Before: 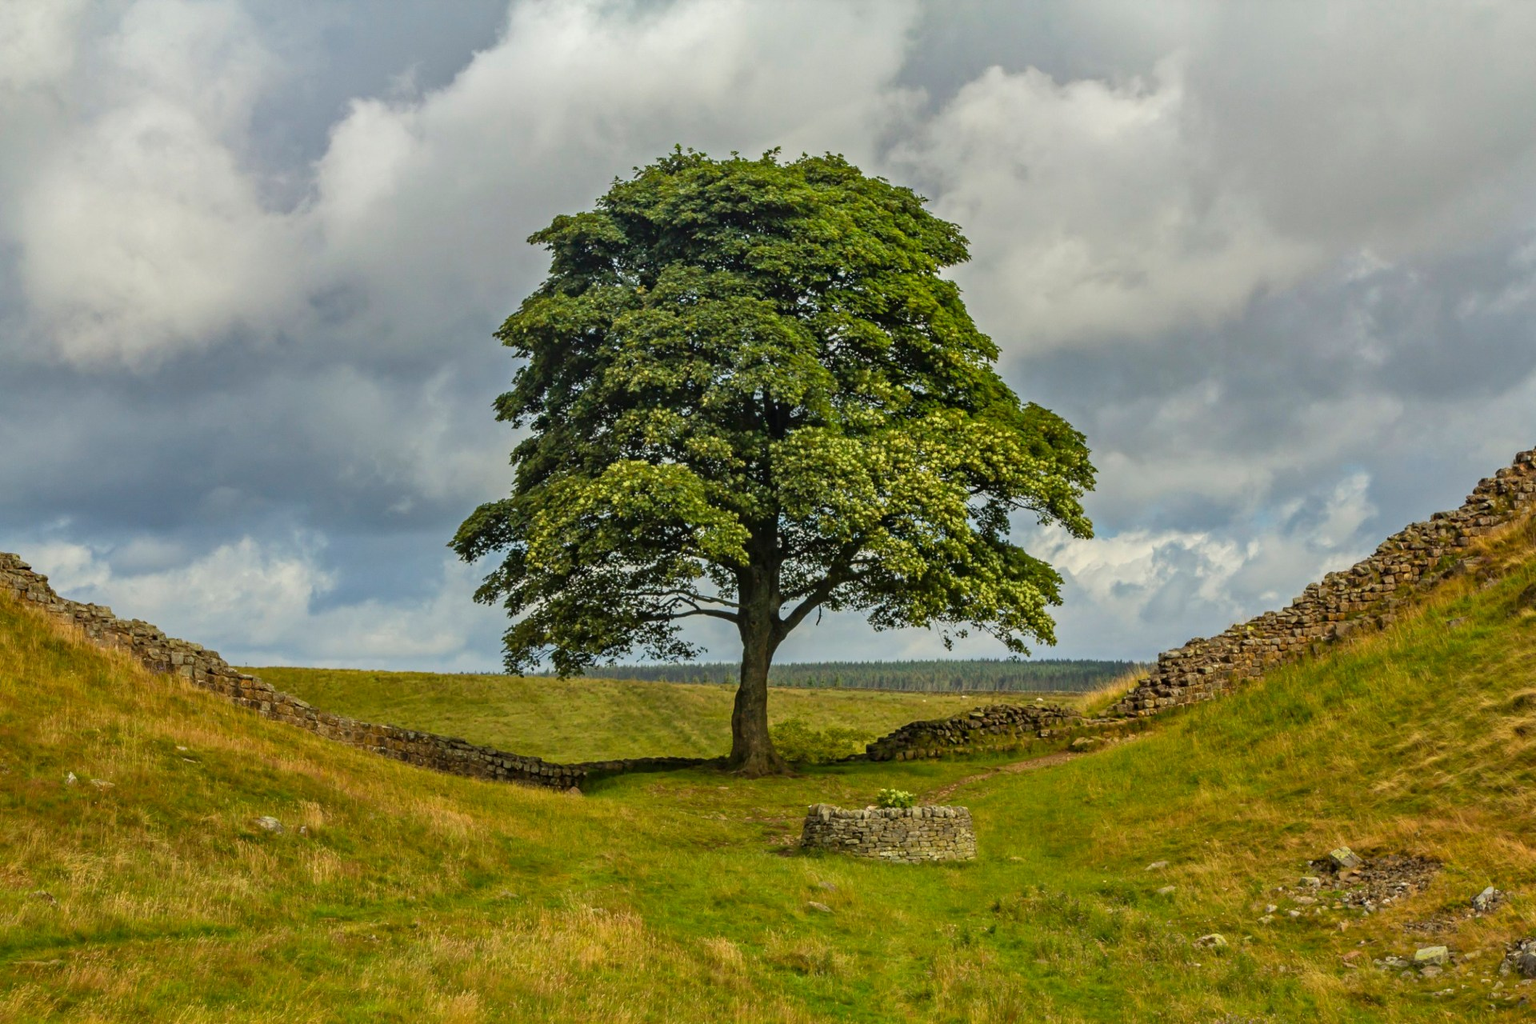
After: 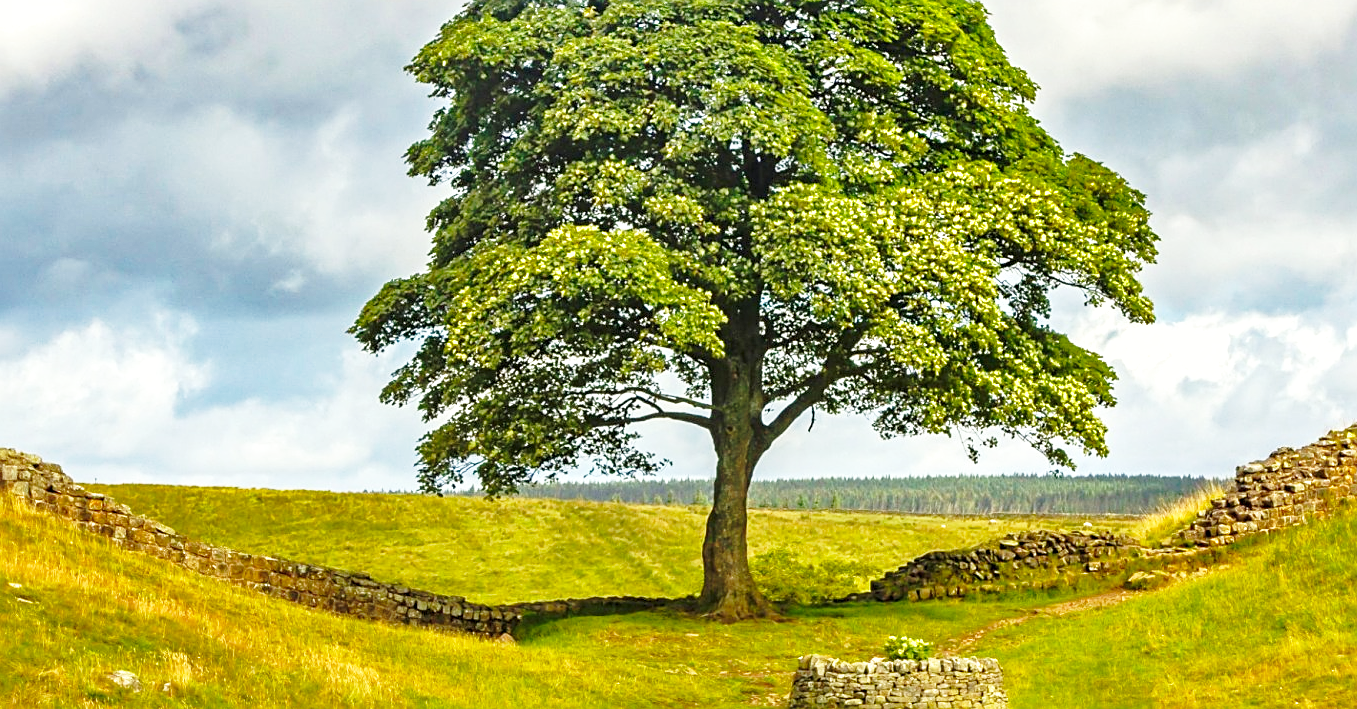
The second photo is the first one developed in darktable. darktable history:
crop: left 11.069%, top 27.345%, right 18.245%, bottom 17.24%
sharpen: amount 0.499
exposure: black level correction 0, exposure 0.899 EV, compensate exposure bias true, compensate highlight preservation false
base curve: curves: ch0 [(0, 0) (0.028, 0.03) (0.121, 0.232) (0.46, 0.748) (0.859, 0.968) (1, 1)], preserve colors none
shadows and highlights: highlights color adjustment 55.72%
